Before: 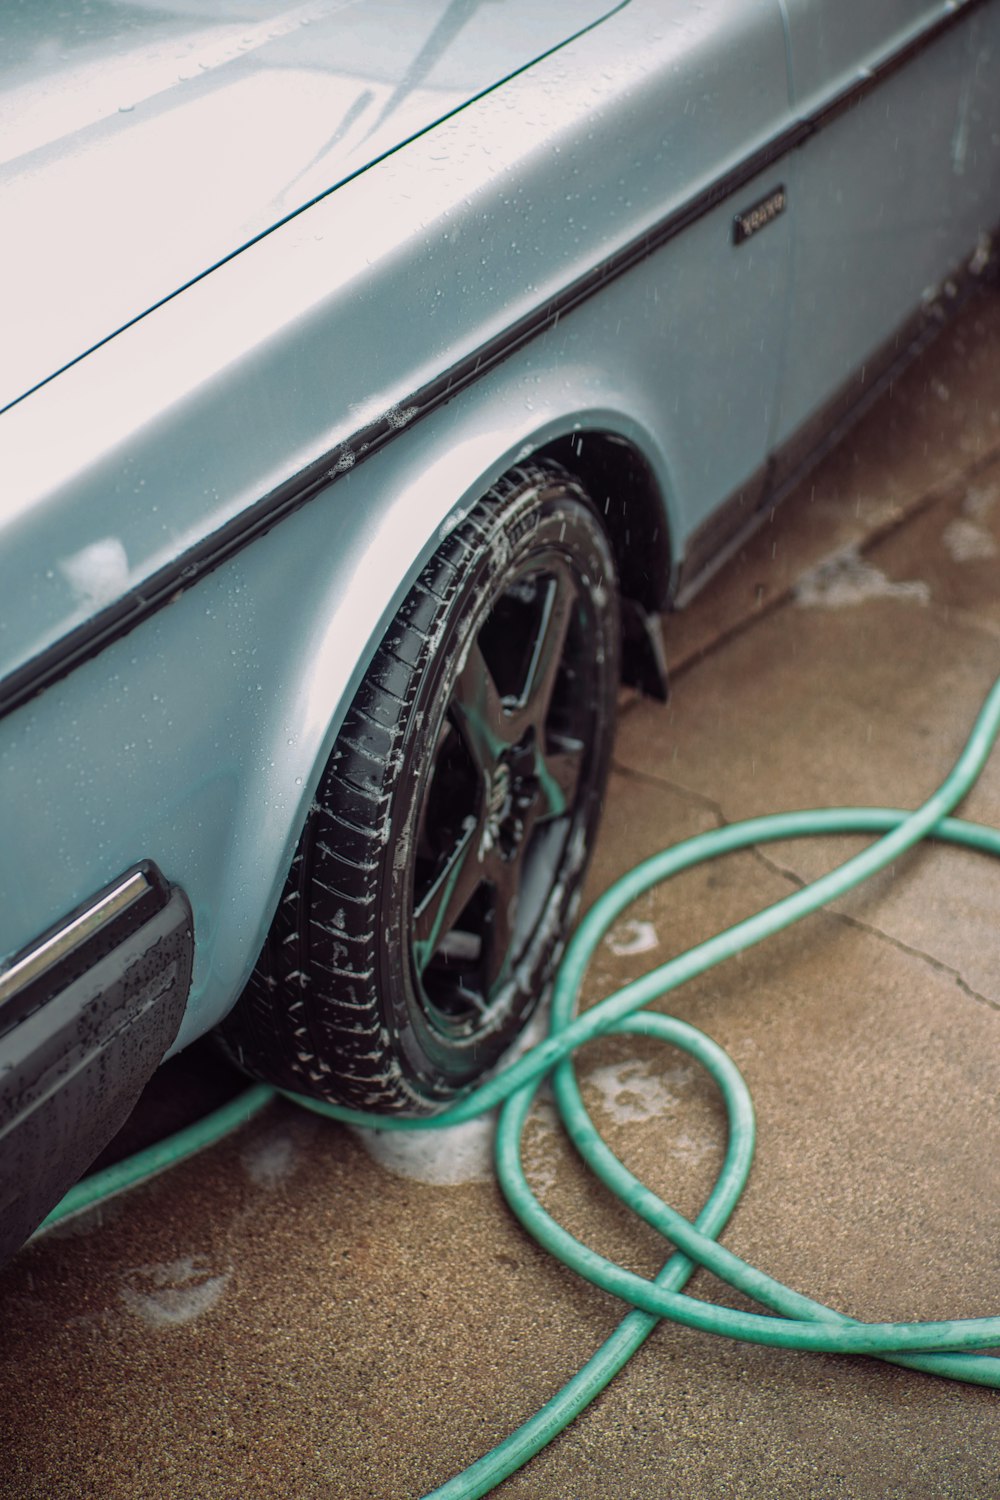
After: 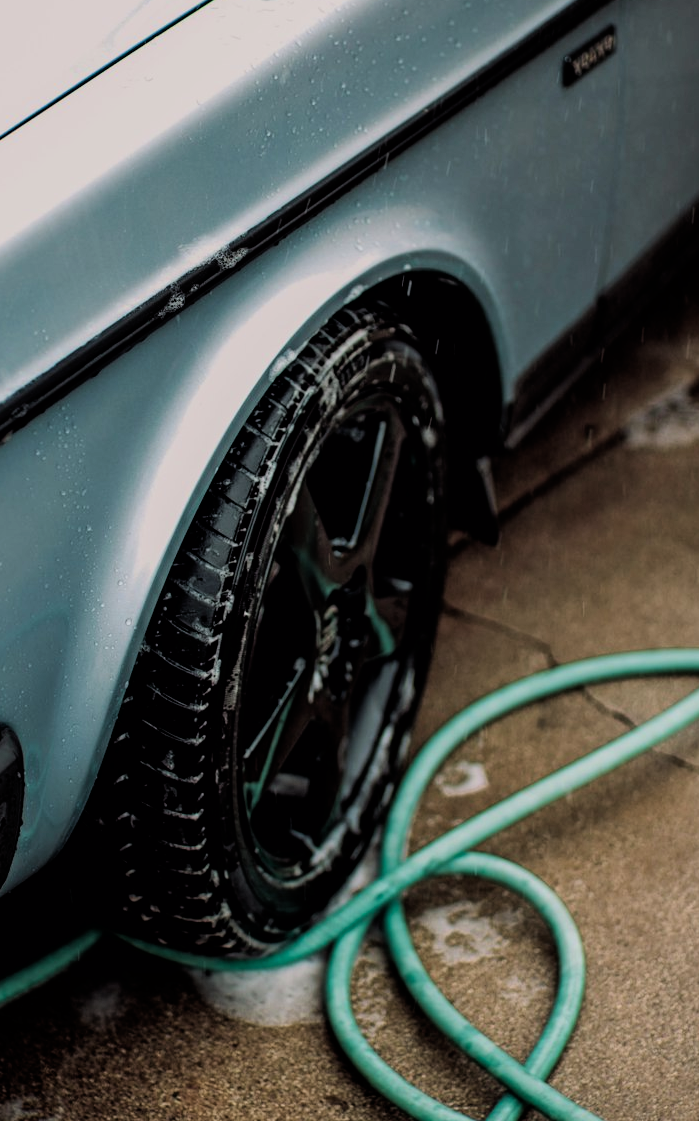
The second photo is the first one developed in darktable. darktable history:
exposure: exposure -0.492 EV, compensate highlight preservation false
crop and rotate: left 17.046%, top 10.659%, right 12.989%, bottom 14.553%
velvia: on, module defaults
filmic rgb: black relative exposure -4 EV, white relative exposure 3 EV, hardness 3.02, contrast 1.5
rotate and perspective: automatic cropping off
